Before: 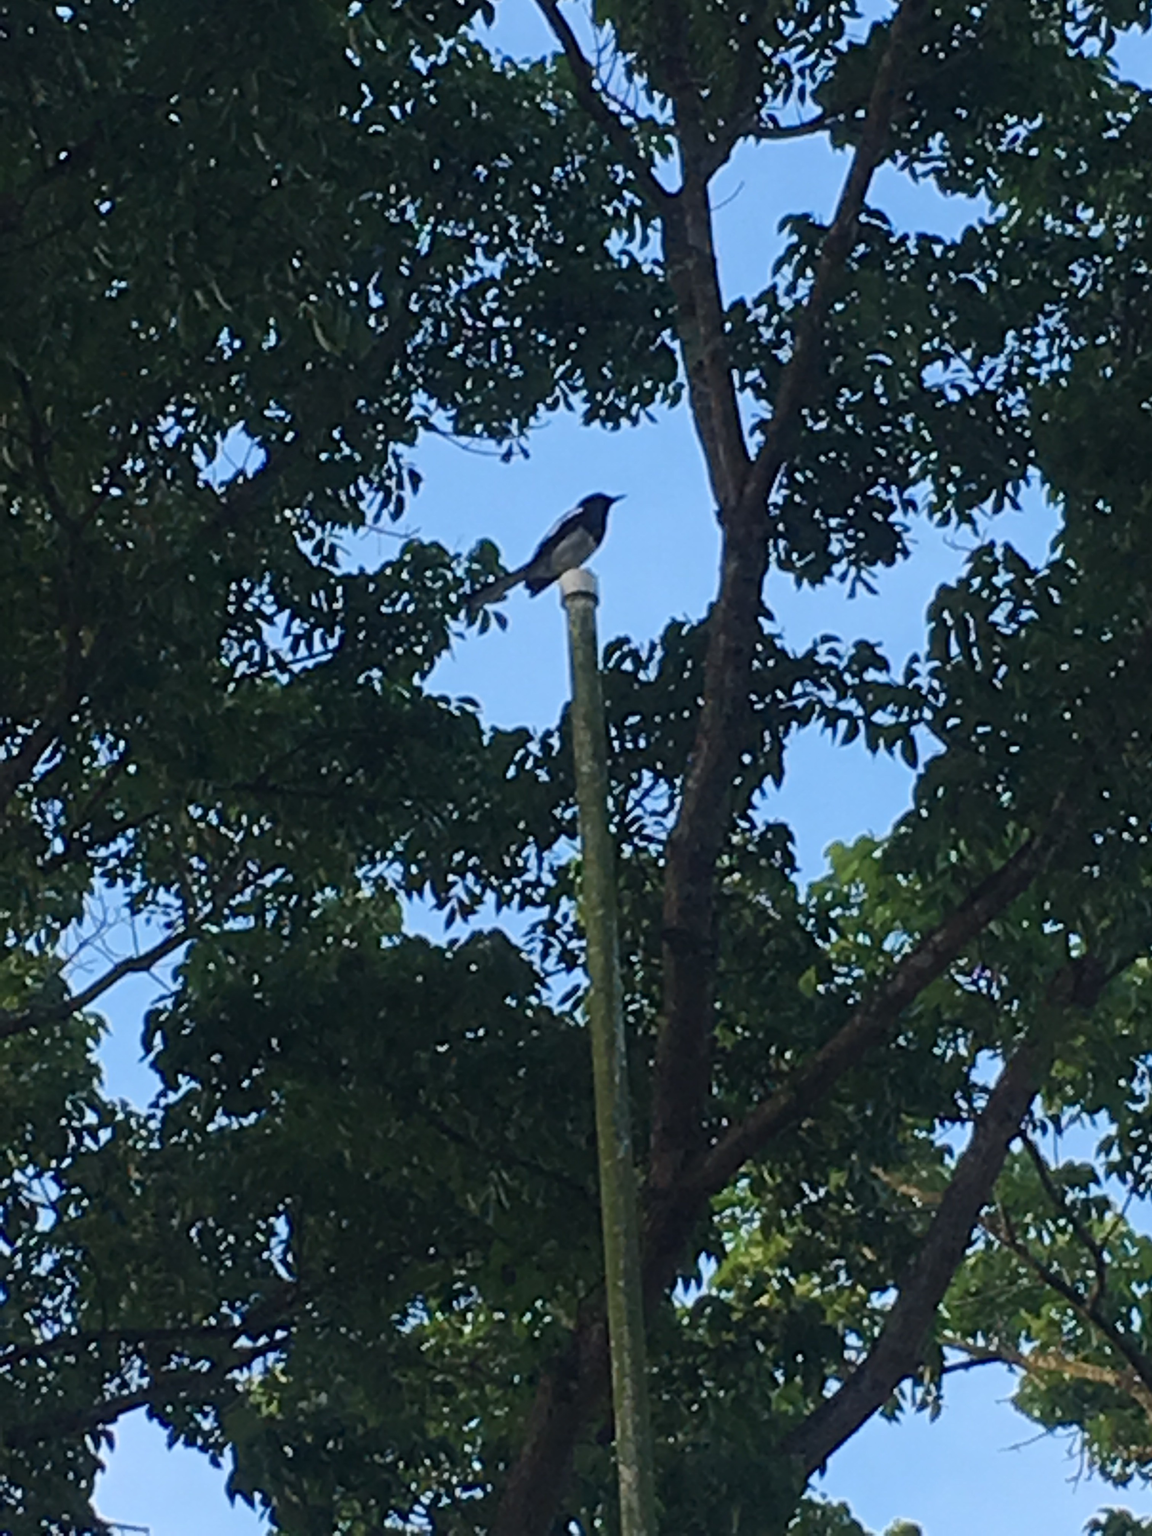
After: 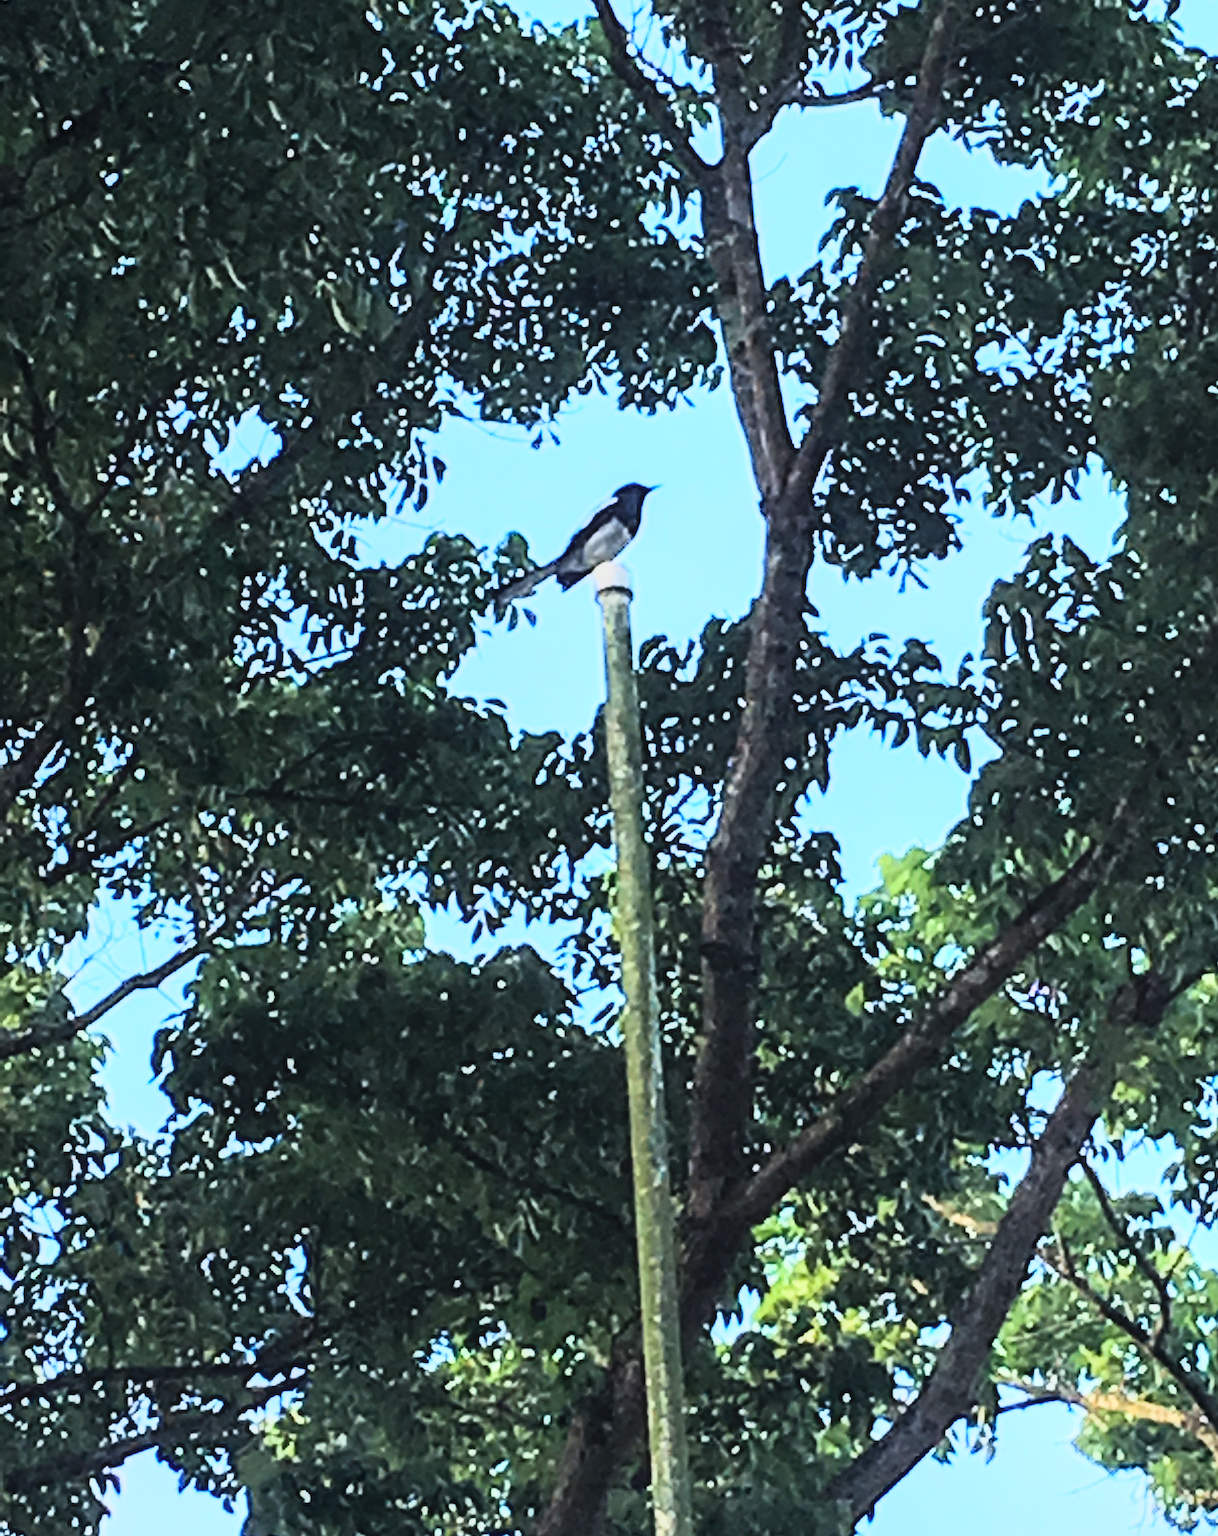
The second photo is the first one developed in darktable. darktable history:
rgb curve: curves: ch0 [(0, 0) (0.21, 0.15) (0.24, 0.21) (0.5, 0.75) (0.75, 0.96) (0.89, 0.99) (1, 1)]; ch1 [(0, 0.02) (0.21, 0.13) (0.25, 0.2) (0.5, 0.67) (0.75, 0.9) (0.89, 0.97) (1, 1)]; ch2 [(0, 0.02) (0.21, 0.13) (0.25, 0.2) (0.5, 0.67) (0.75, 0.9) (0.89, 0.97) (1, 1)], compensate middle gray true
local contrast: detail 110%
exposure: black level correction 0, exposure 1.198 EV, compensate exposure bias true, compensate highlight preservation false
crop and rotate: top 2.479%, bottom 3.018%
